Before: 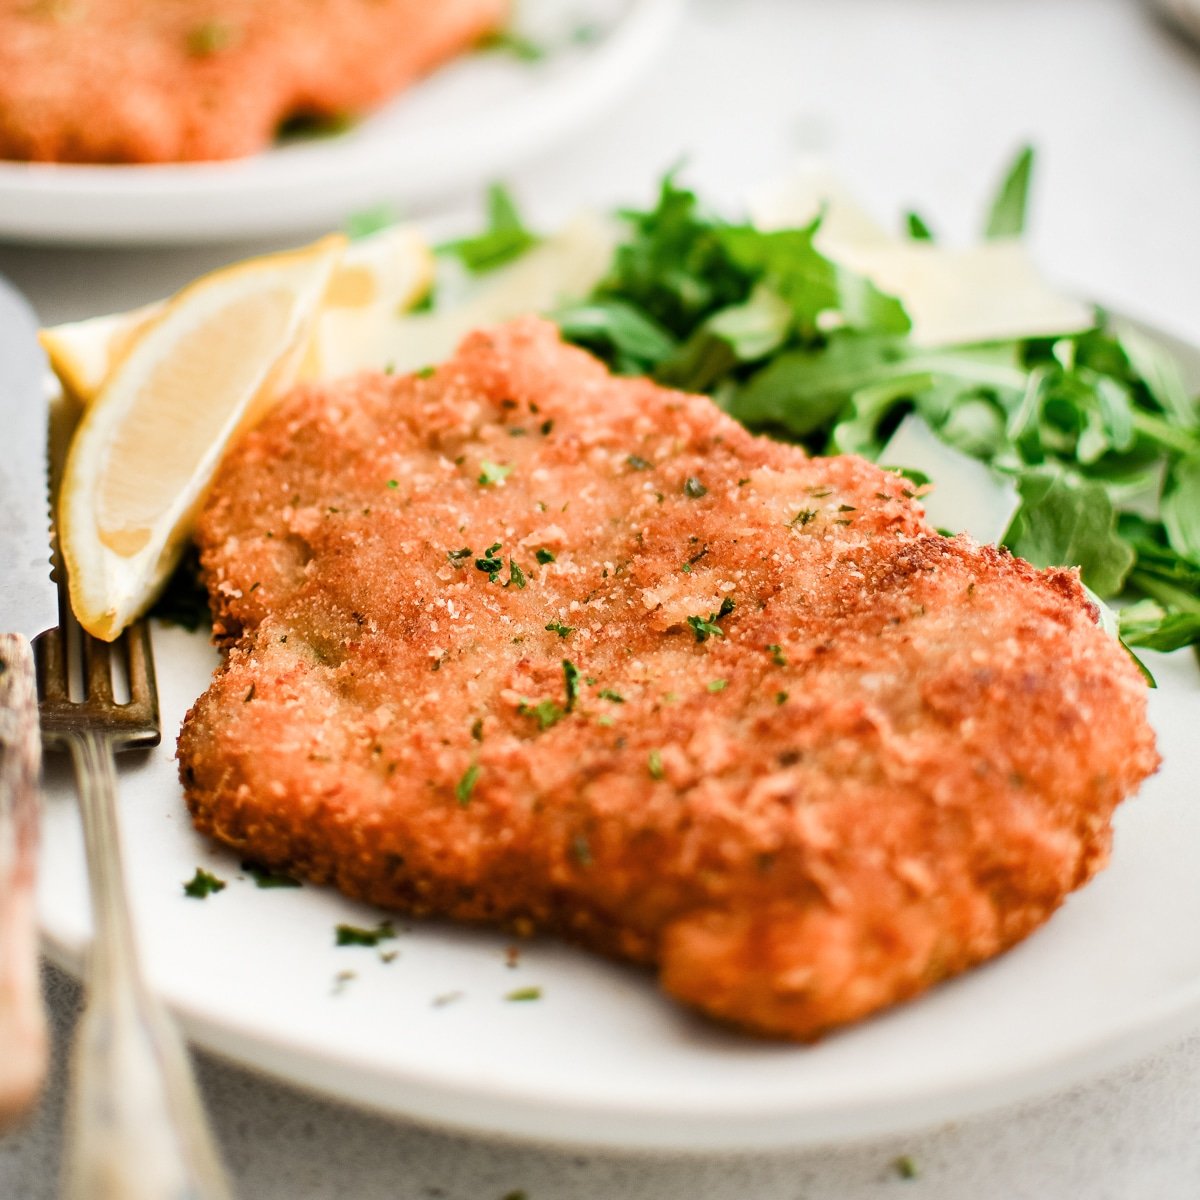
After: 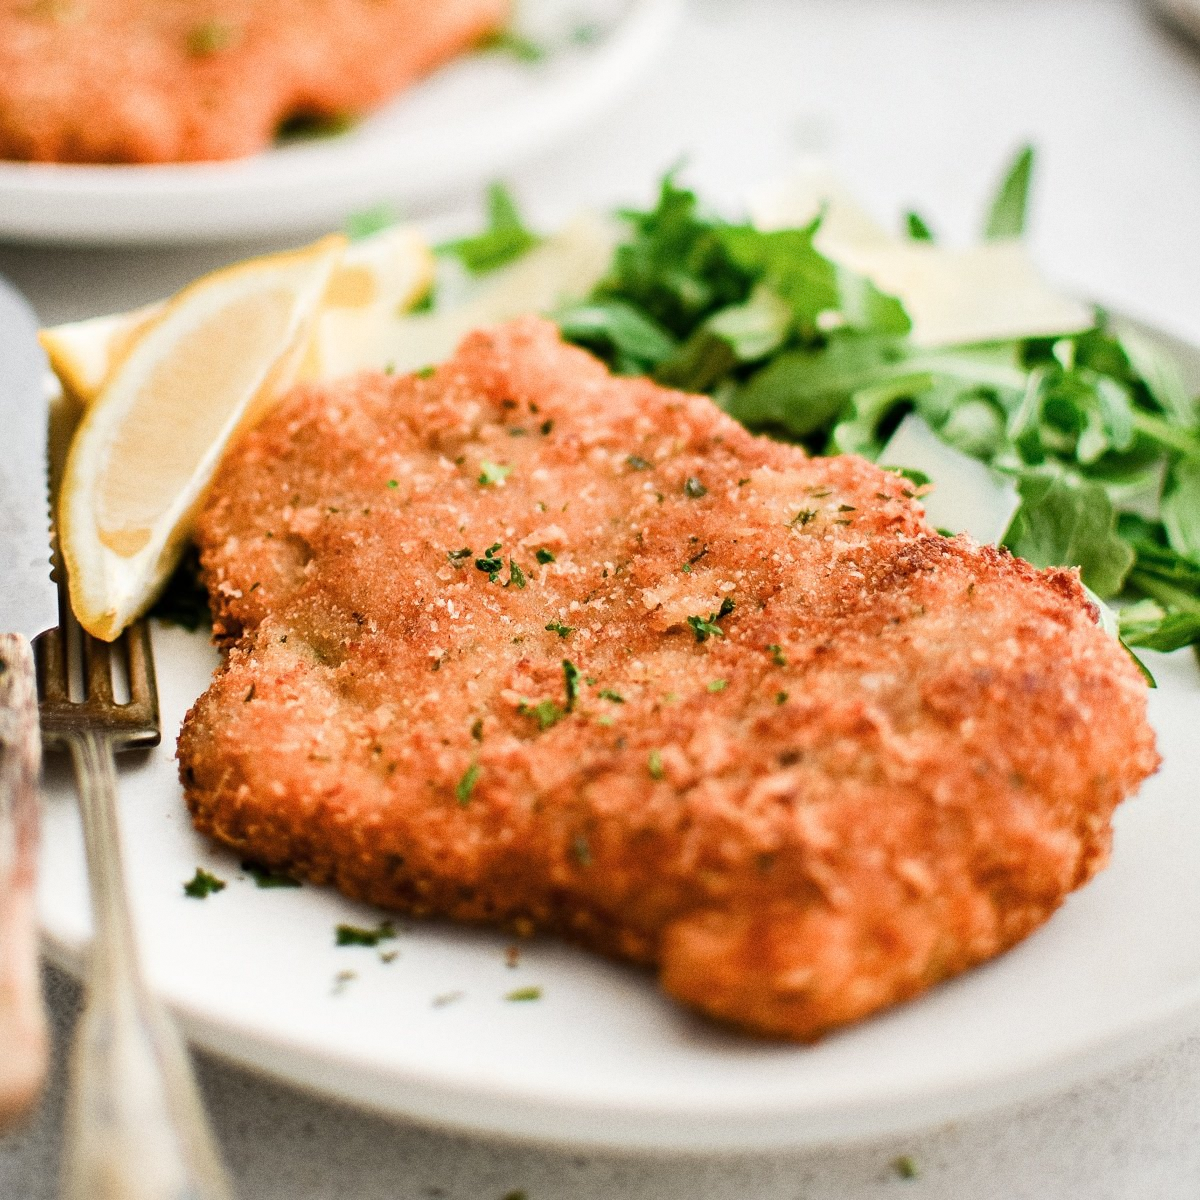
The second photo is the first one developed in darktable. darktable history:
contrast brightness saturation: saturation -0.04
grain: coarseness 0.09 ISO
